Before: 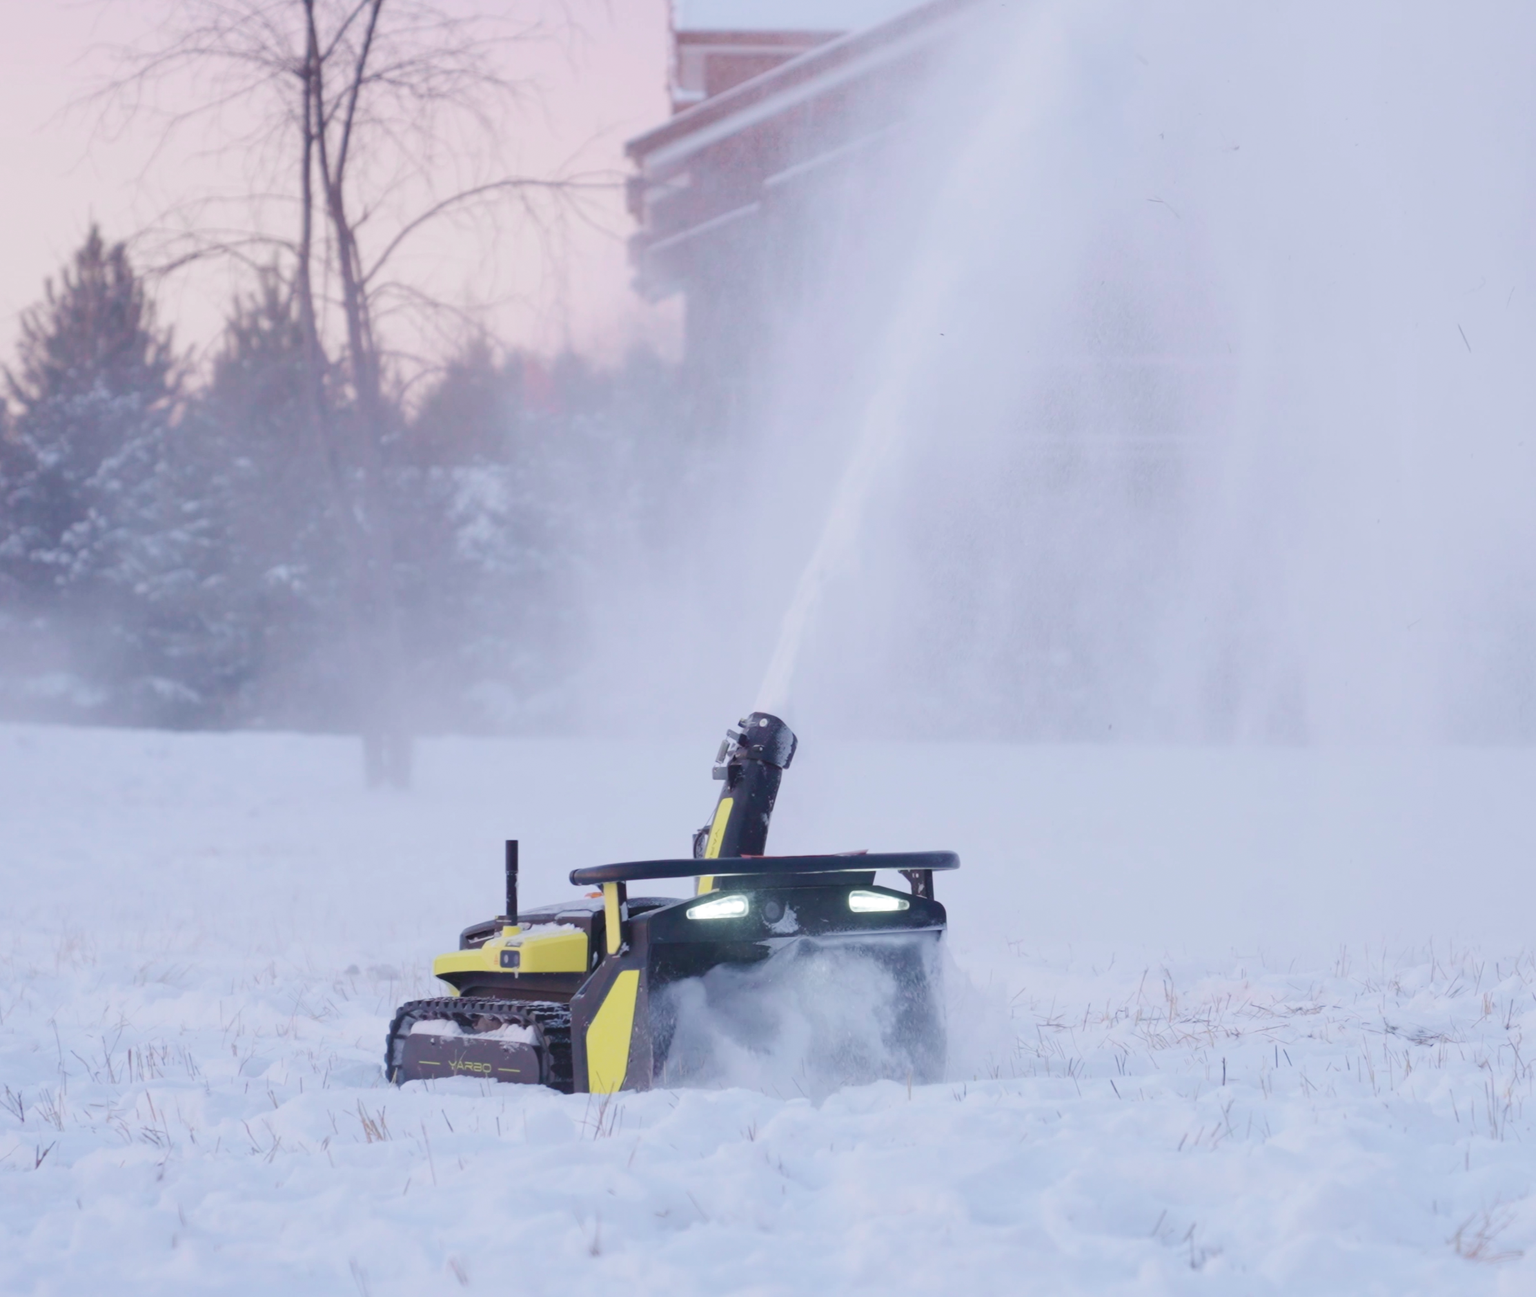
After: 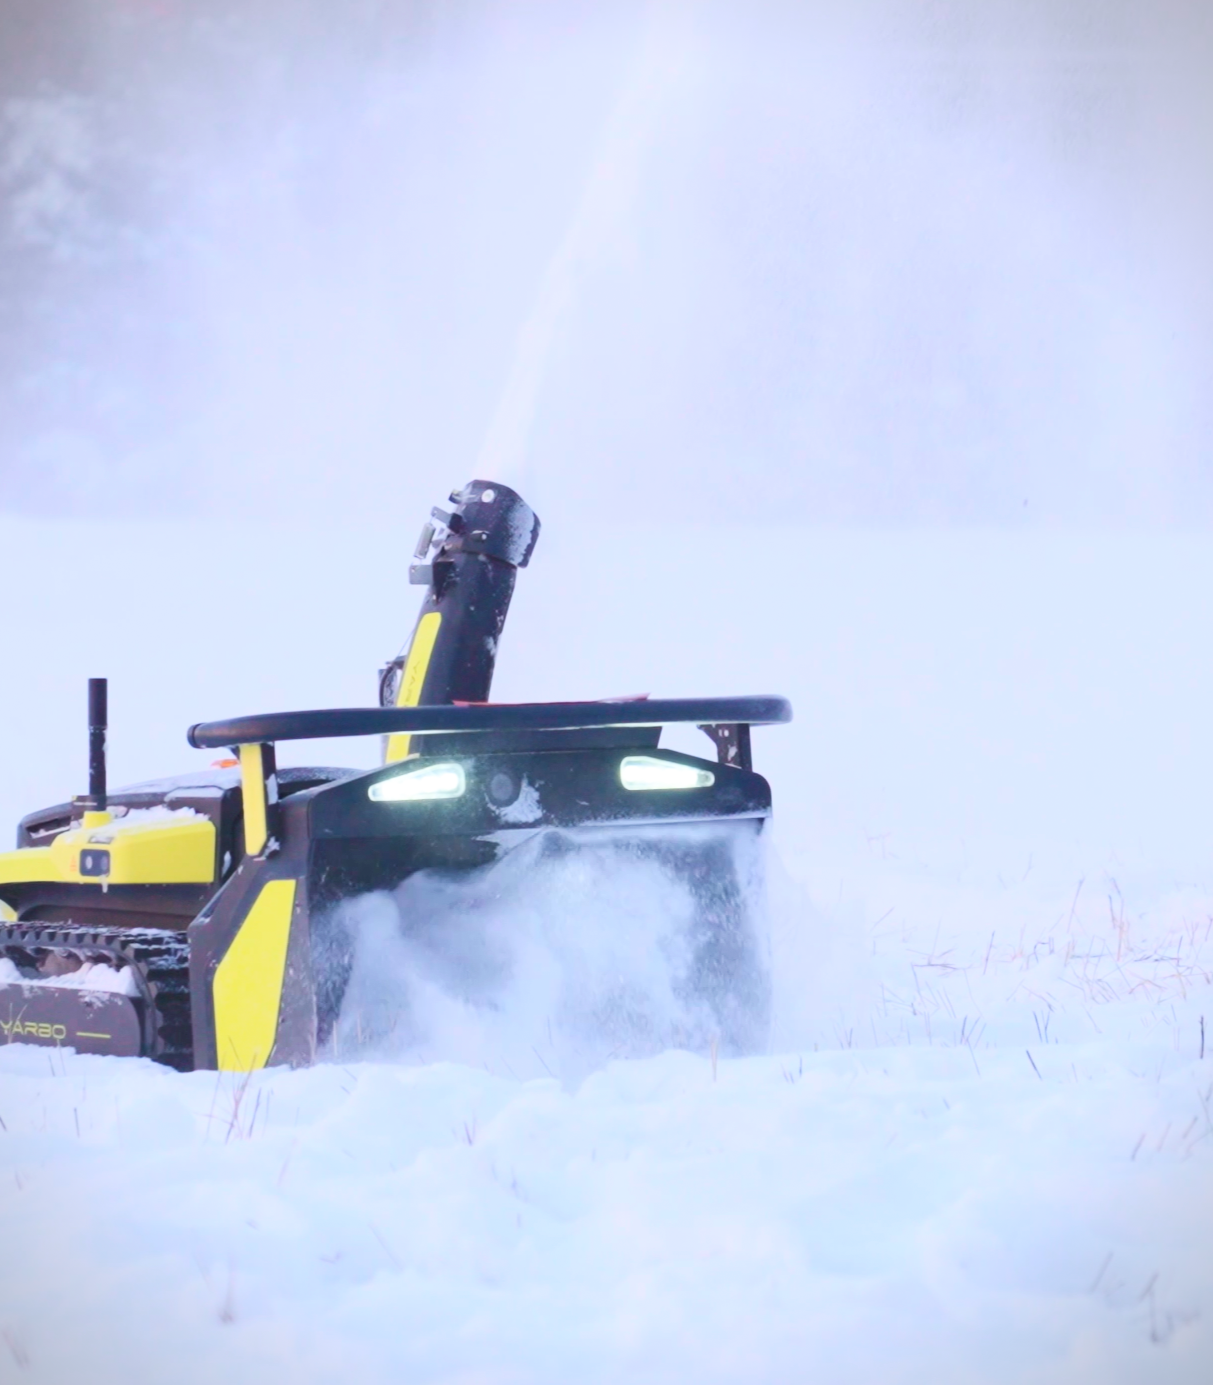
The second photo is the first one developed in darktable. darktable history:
crop and rotate: left 29.237%, top 31.152%, right 19.807%
vignetting: fall-off start 91.19%
contrast brightness saturation: contrast 0.24, brightness 0.26, saturation 0.39
